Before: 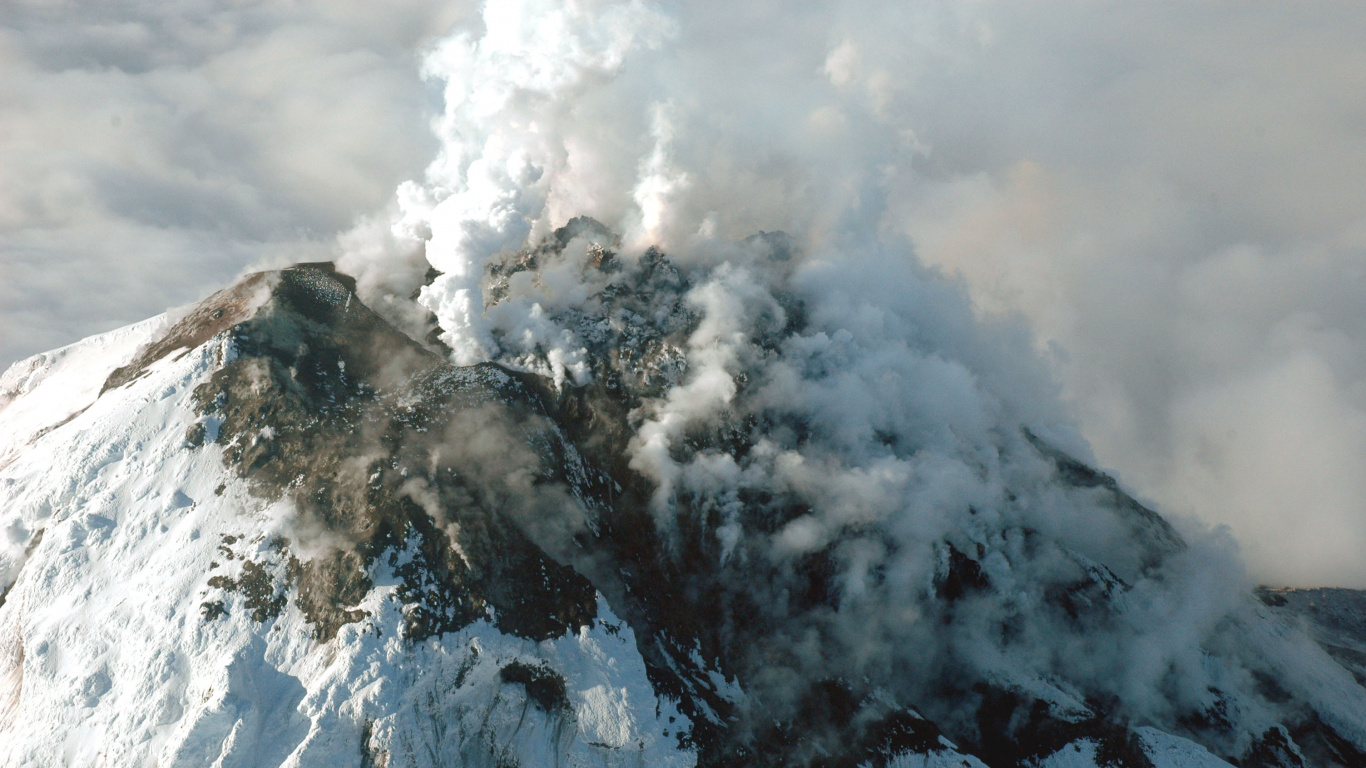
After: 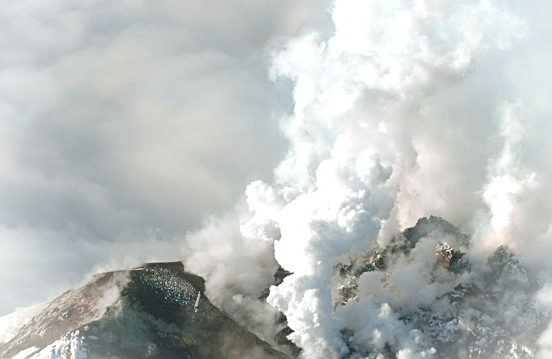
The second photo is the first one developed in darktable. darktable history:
vignetting: fall-off start 66.97%, brightness 0.306, saturation 0, width/height ratio 1.018, dithering 8-bit output, unbound false
crop and rotate: left 11.08%, top 0.09%, right 48.469%, bottom 53.084%
sharpen: on, module defaults
